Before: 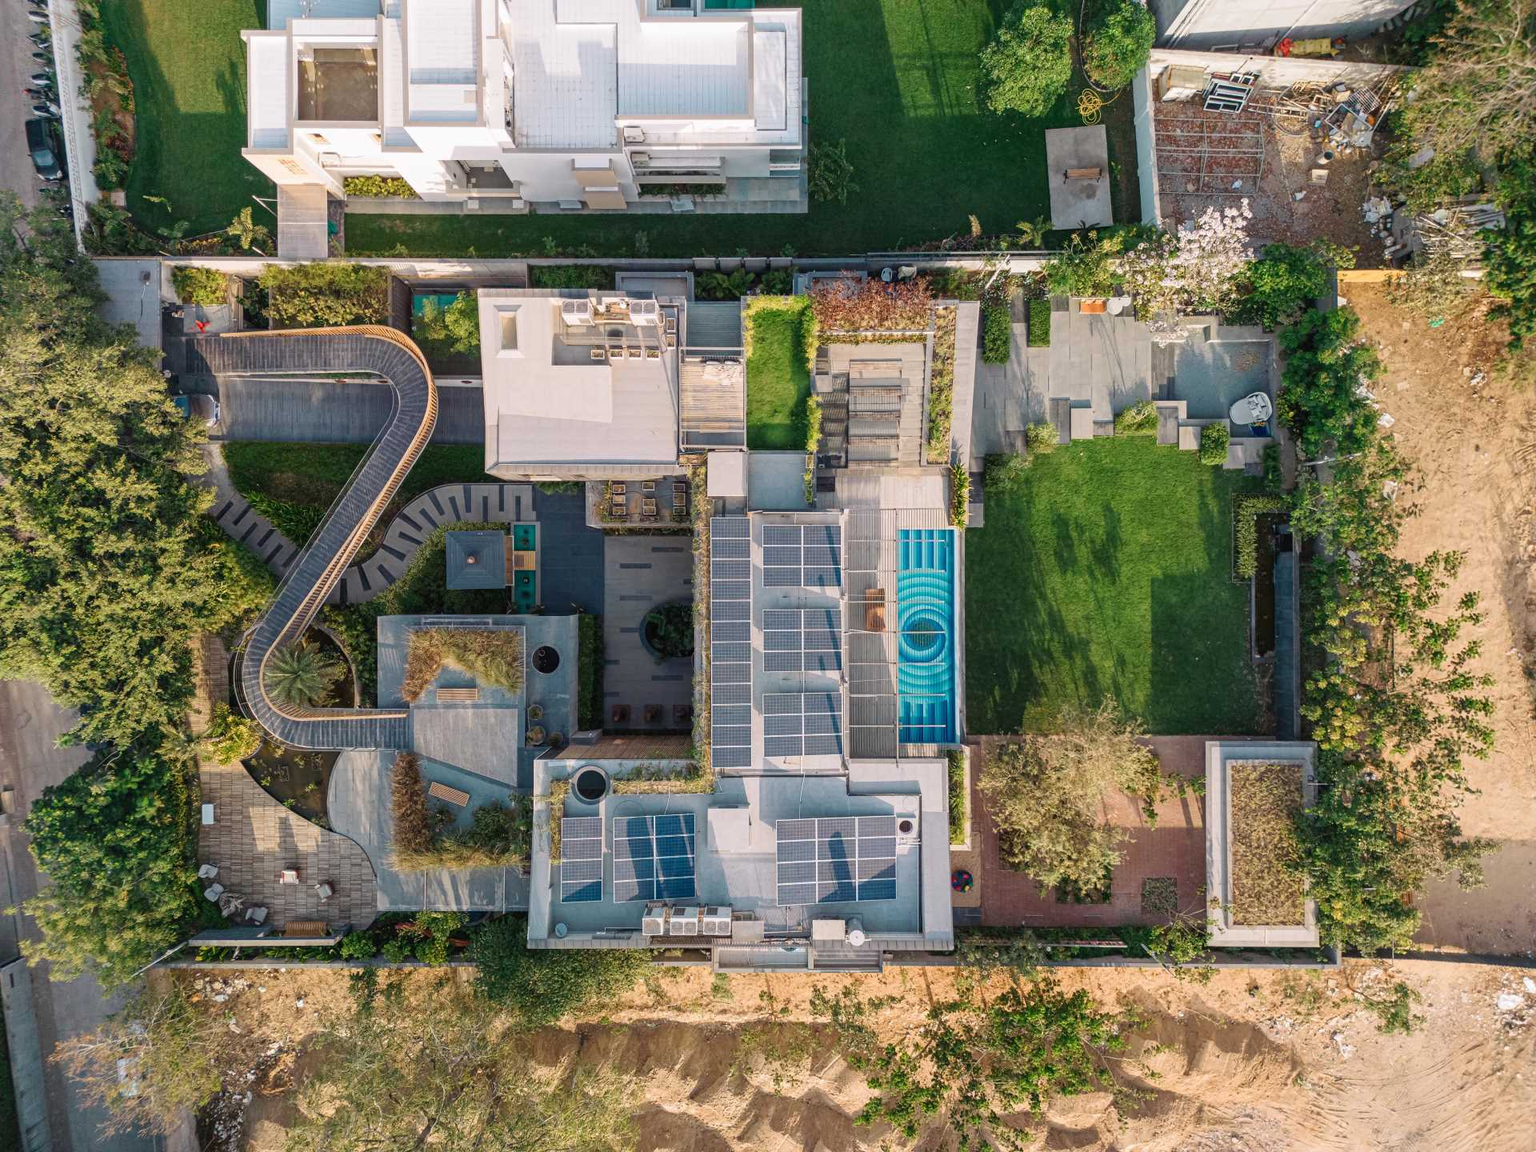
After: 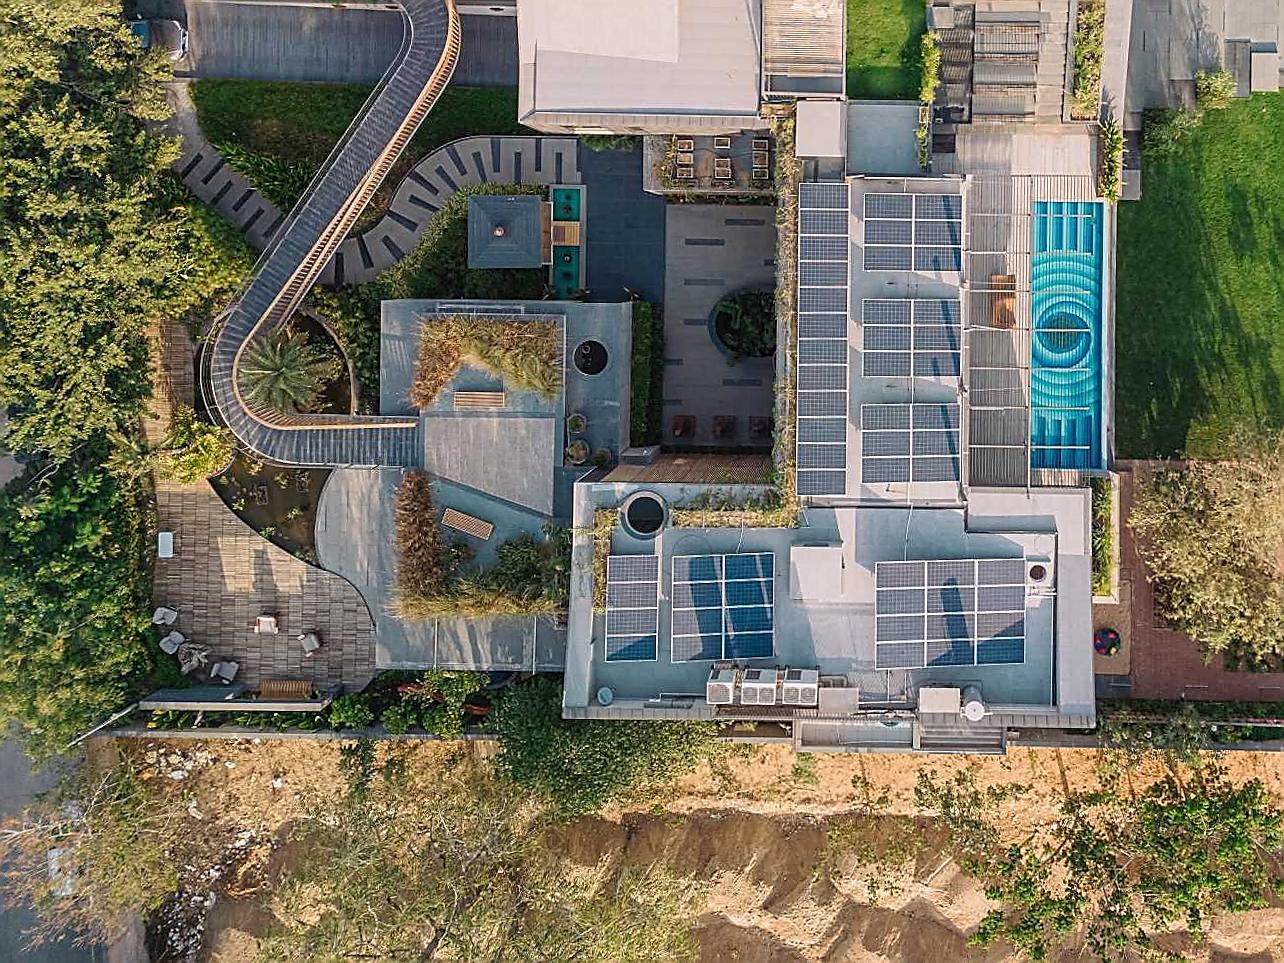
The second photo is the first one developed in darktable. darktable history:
crop and rotate: angle -0.82°, left 3.85%, top 31.828%, right 27.992%
sharpen: radius 1.4, amount 1.25, threshold 0.7
contrast equalizer: y [[0.5, 0.5, 0.472, 0.5, 0.5, 0.5], [0.5 ×6], [0.5 ×6], [0 ×6], [0 ×6]]
